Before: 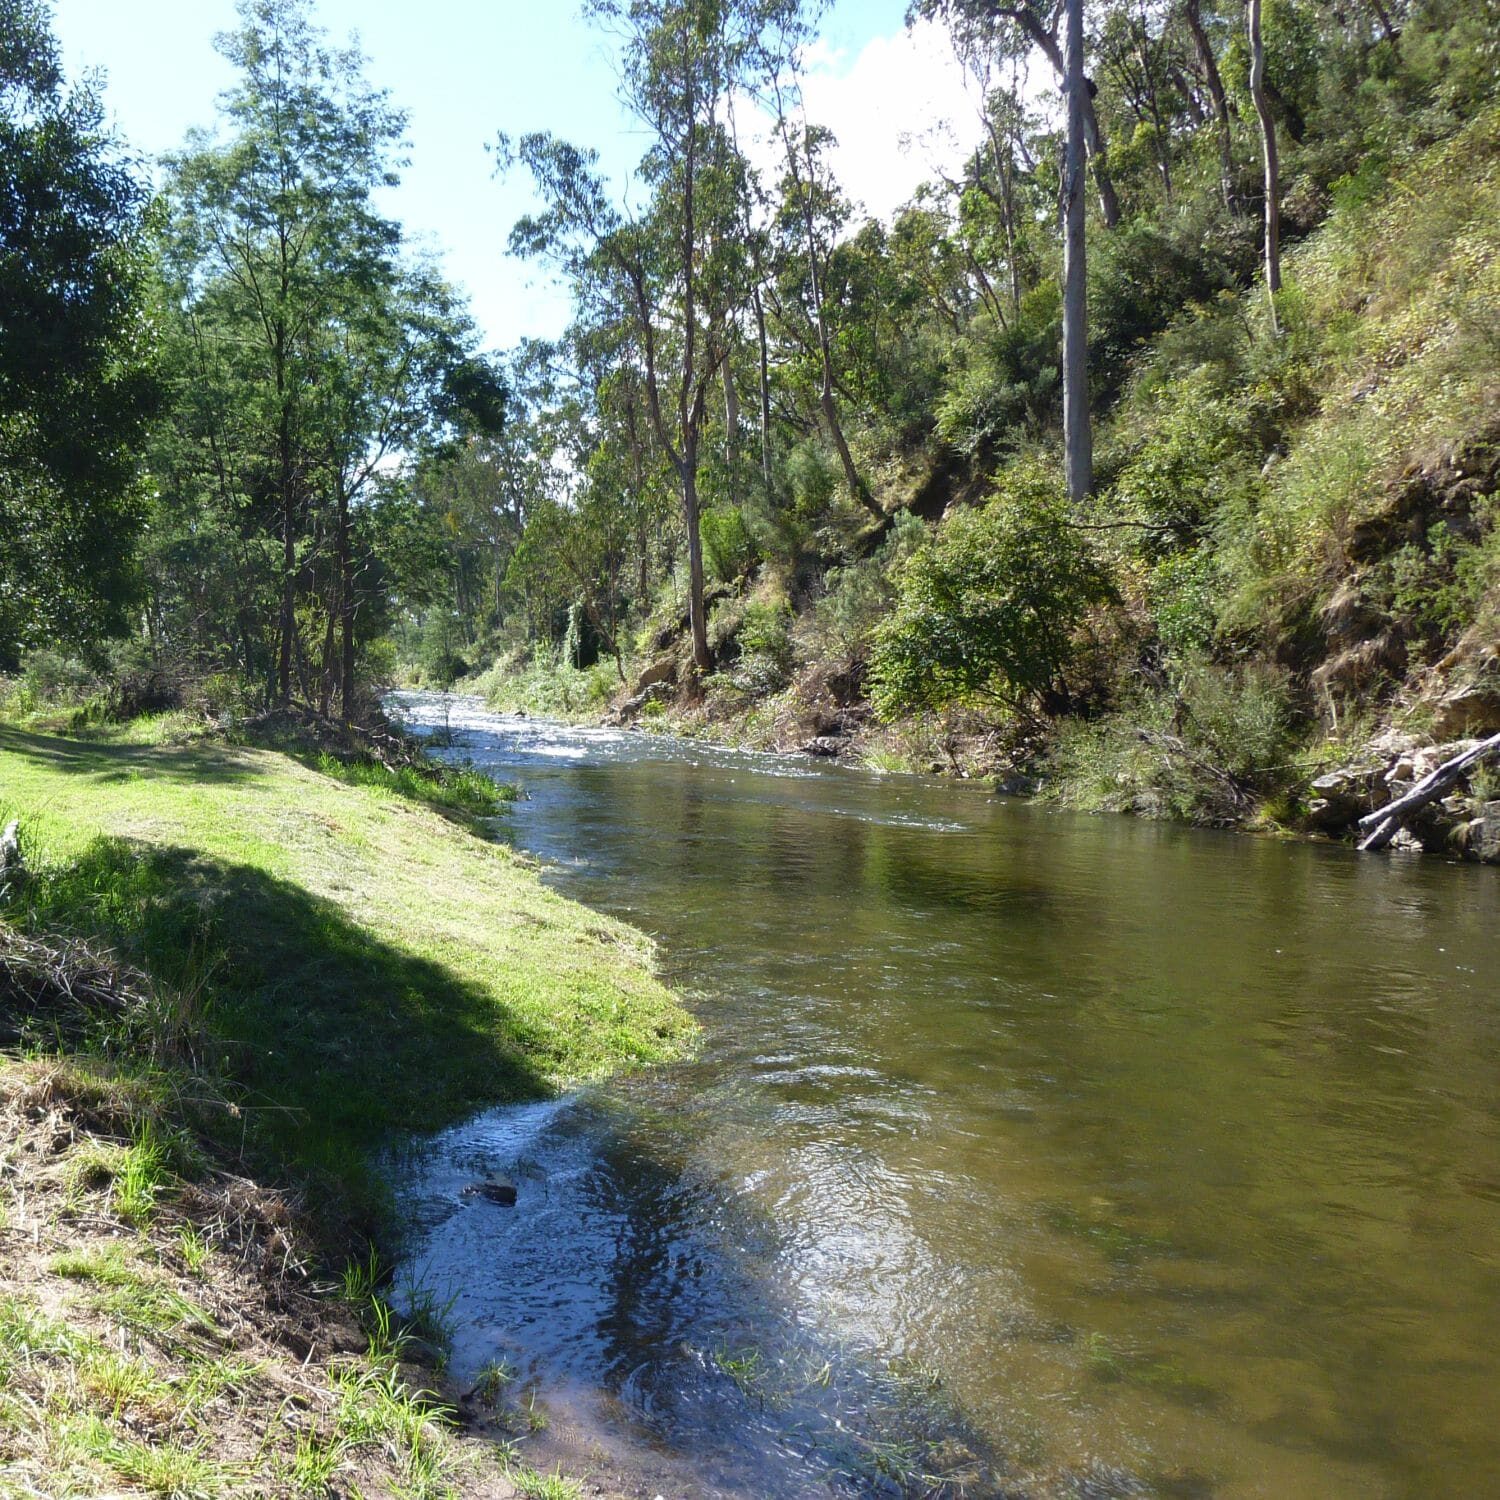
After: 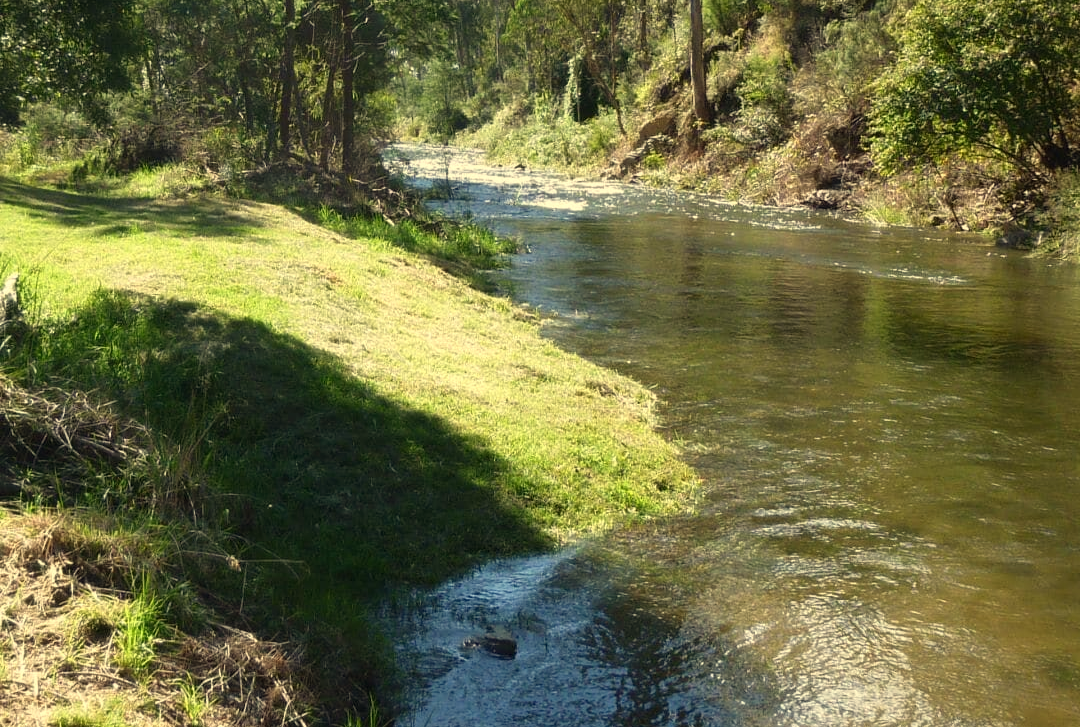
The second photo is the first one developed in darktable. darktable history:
crop: top 36.498%, right 27.964%, bottom 14.995%
white balance: red 1.08, blue 0.791
